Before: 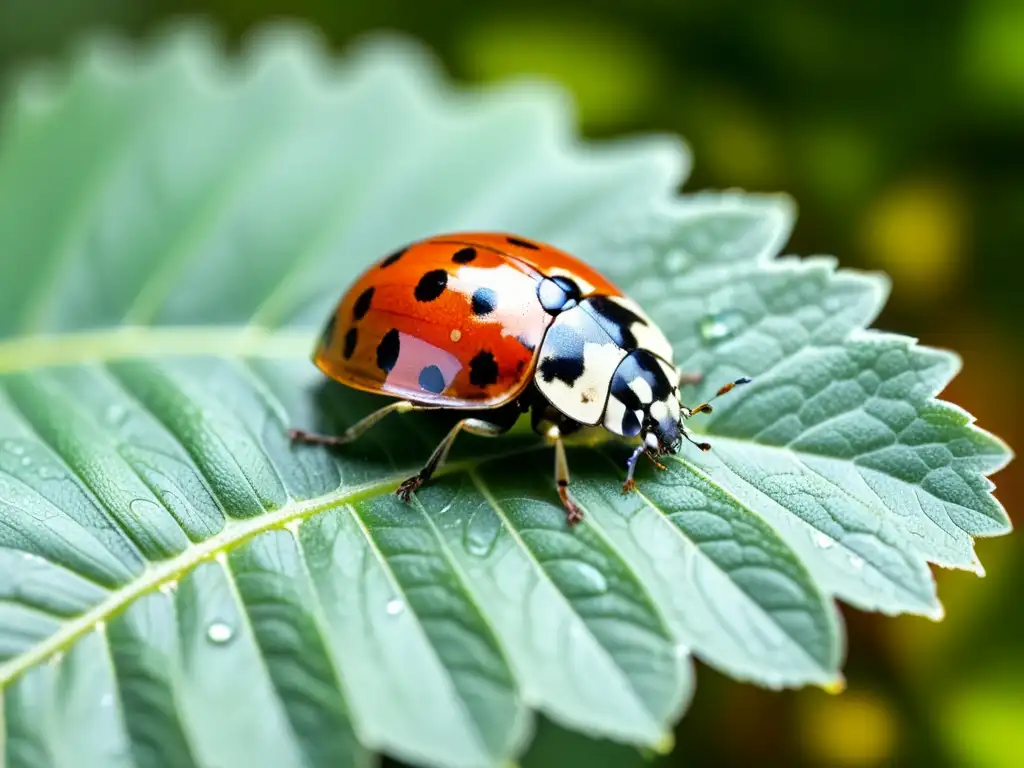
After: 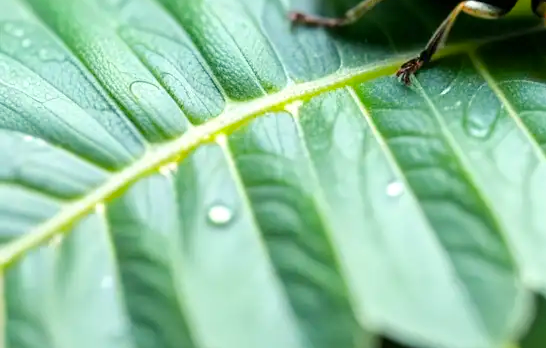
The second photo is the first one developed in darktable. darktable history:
color balance rgb: power › luminance 1.364%, highlights gain › luminance 6.328%, highlights gain › chroma 1.296%, highlights gain › hue 90.02°, perceptual saturation grading › global saturation 11.203%, perceptual brilliance grading › mid-tones 10.013%, perceptual brilliance grading › shadows 15%
crop and rotate: top 54.52%, right 46.587%, bottom 0.143%
